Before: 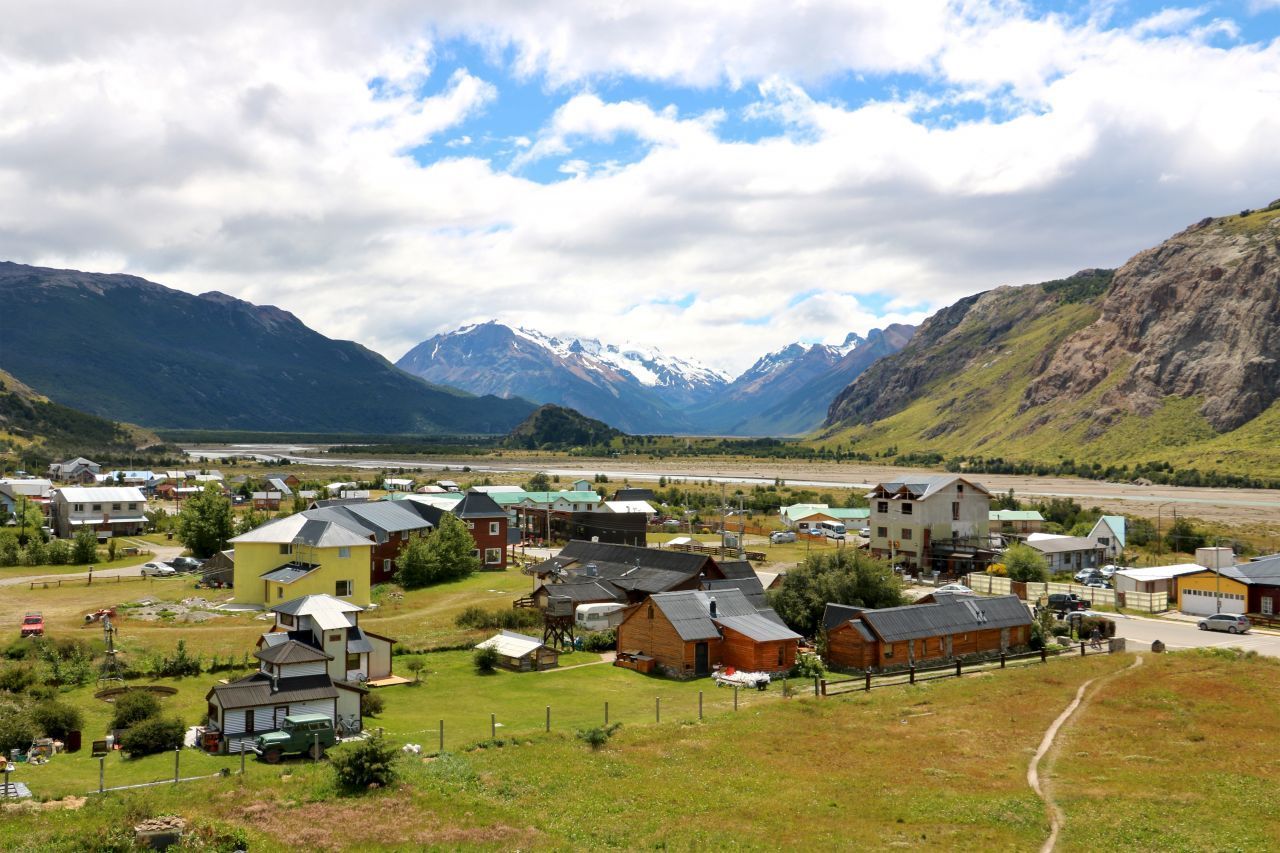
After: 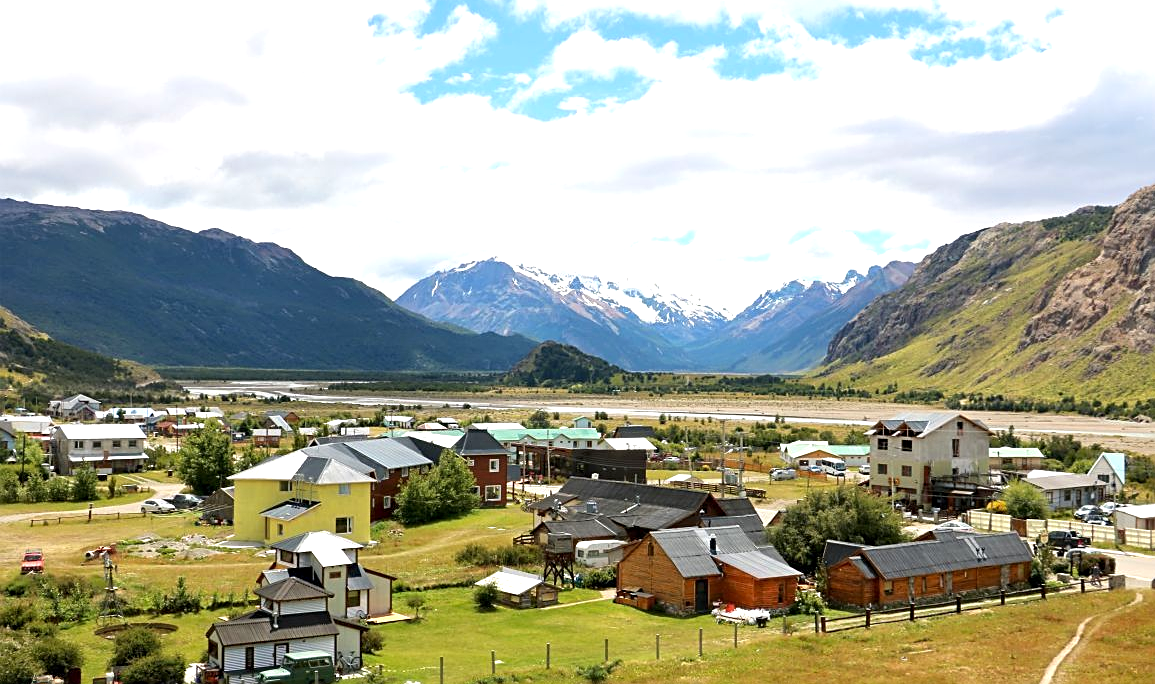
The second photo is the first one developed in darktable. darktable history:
crop: top 7.474%, right 9.697%, bottom 11.998%
sharpen: on, module defaults
exposure: black level correction 0.001, exposure 0.499 EV, compensate highlight preservation false
